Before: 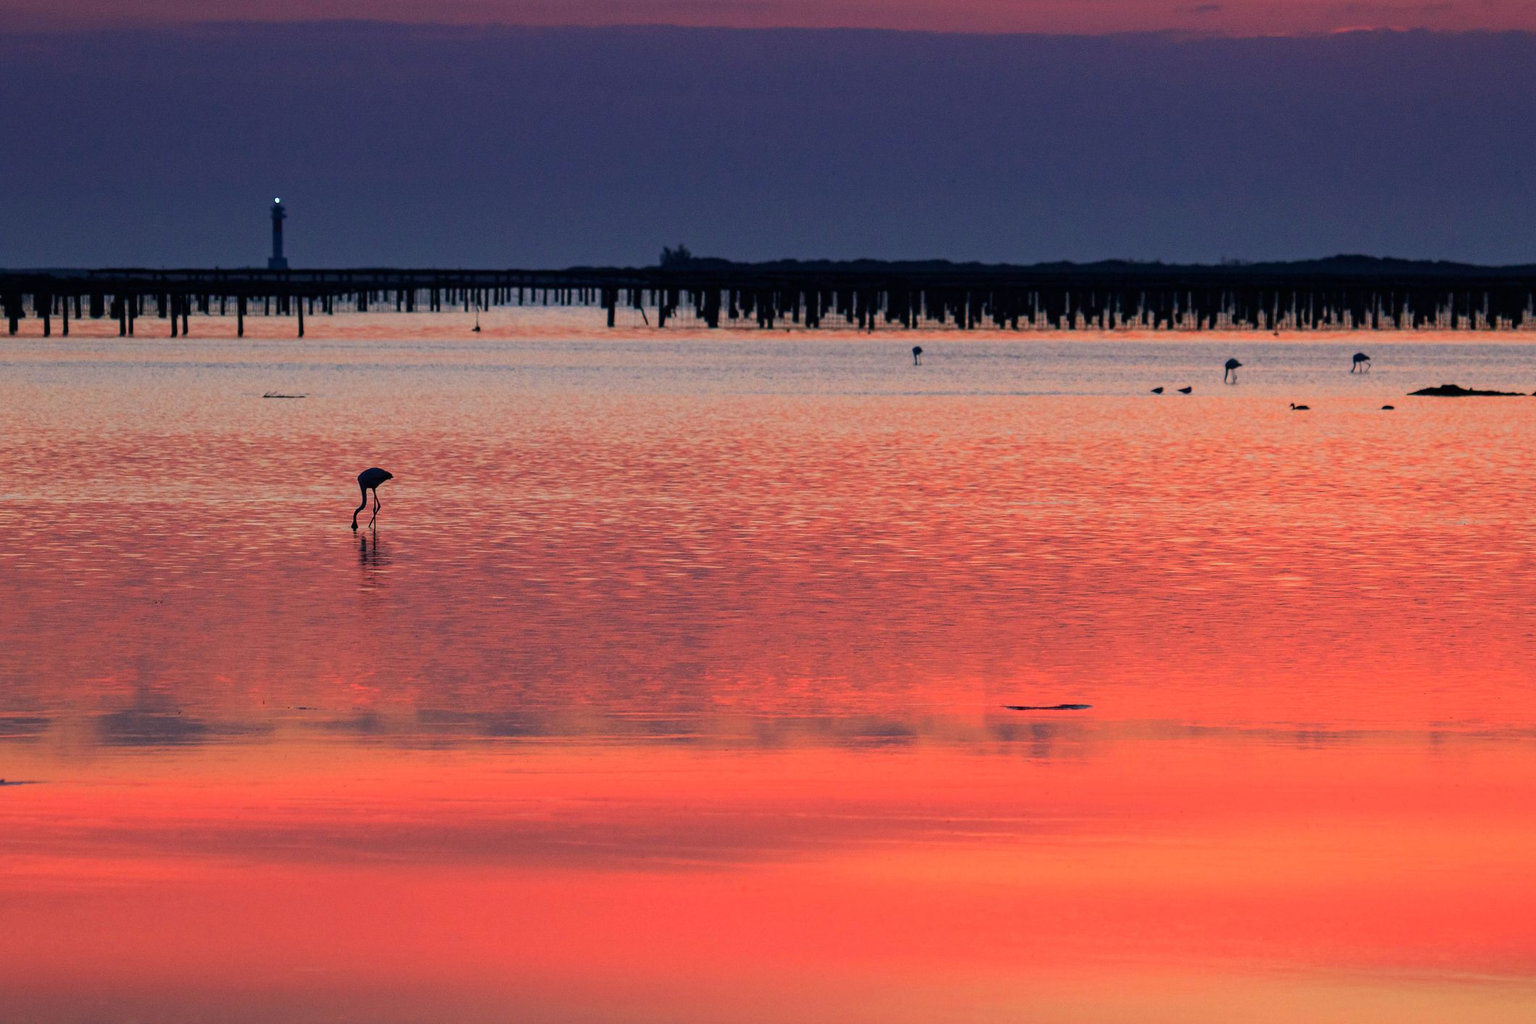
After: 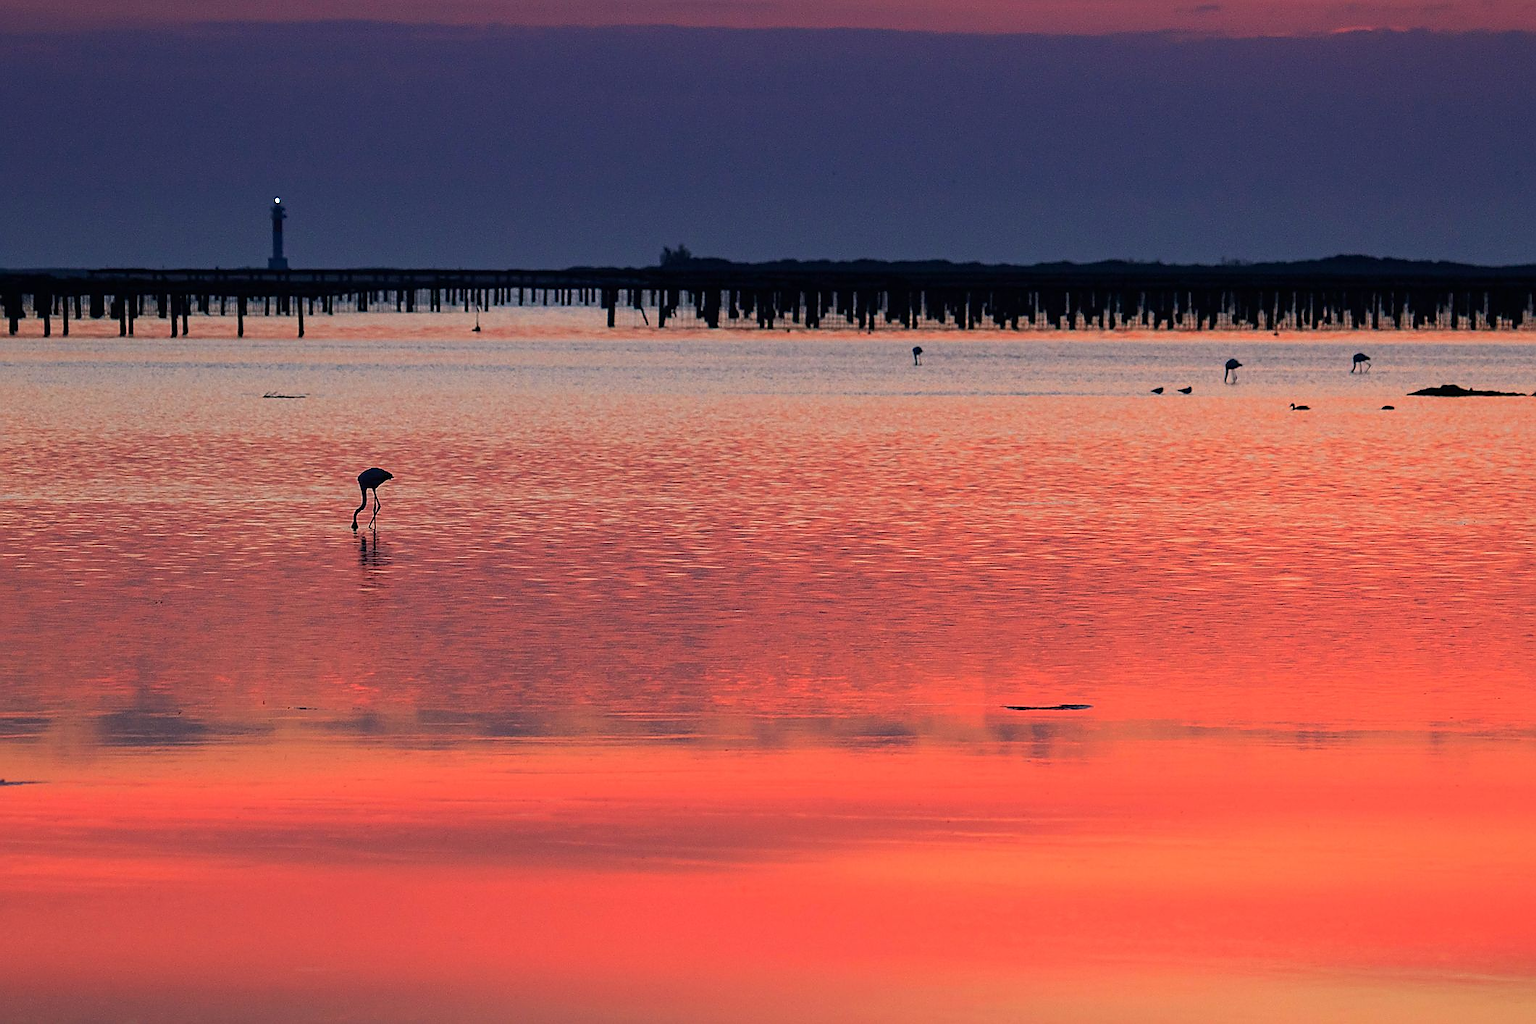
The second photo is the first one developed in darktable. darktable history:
sharpen: radius 1.386, amount 1.258, threshold 0.702
